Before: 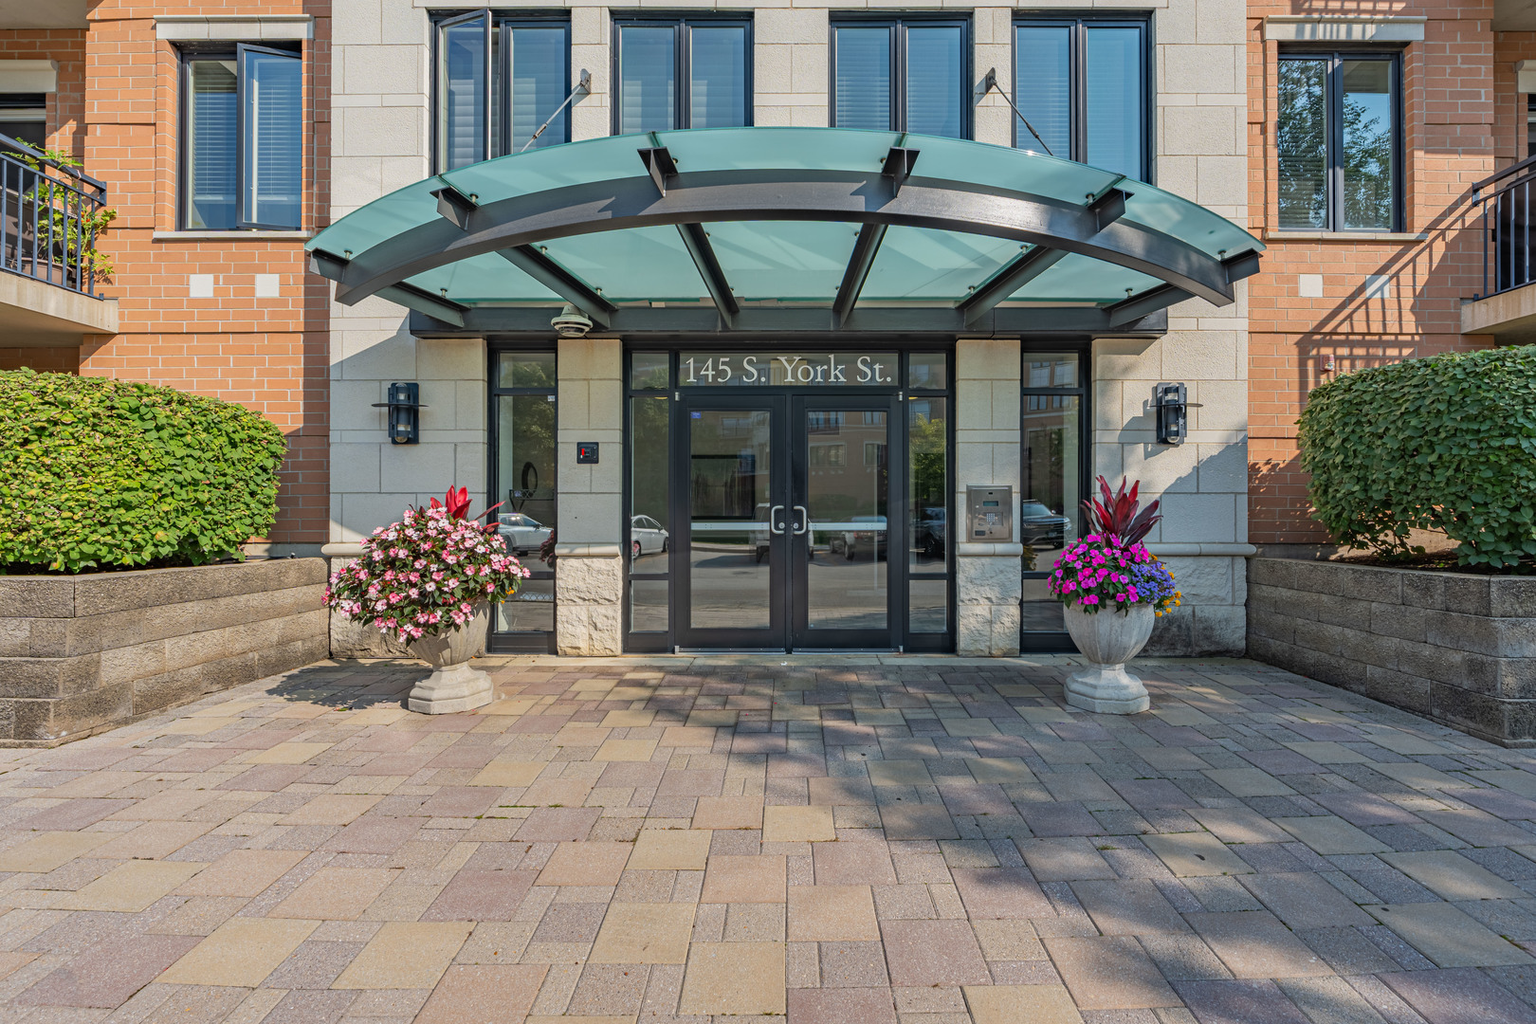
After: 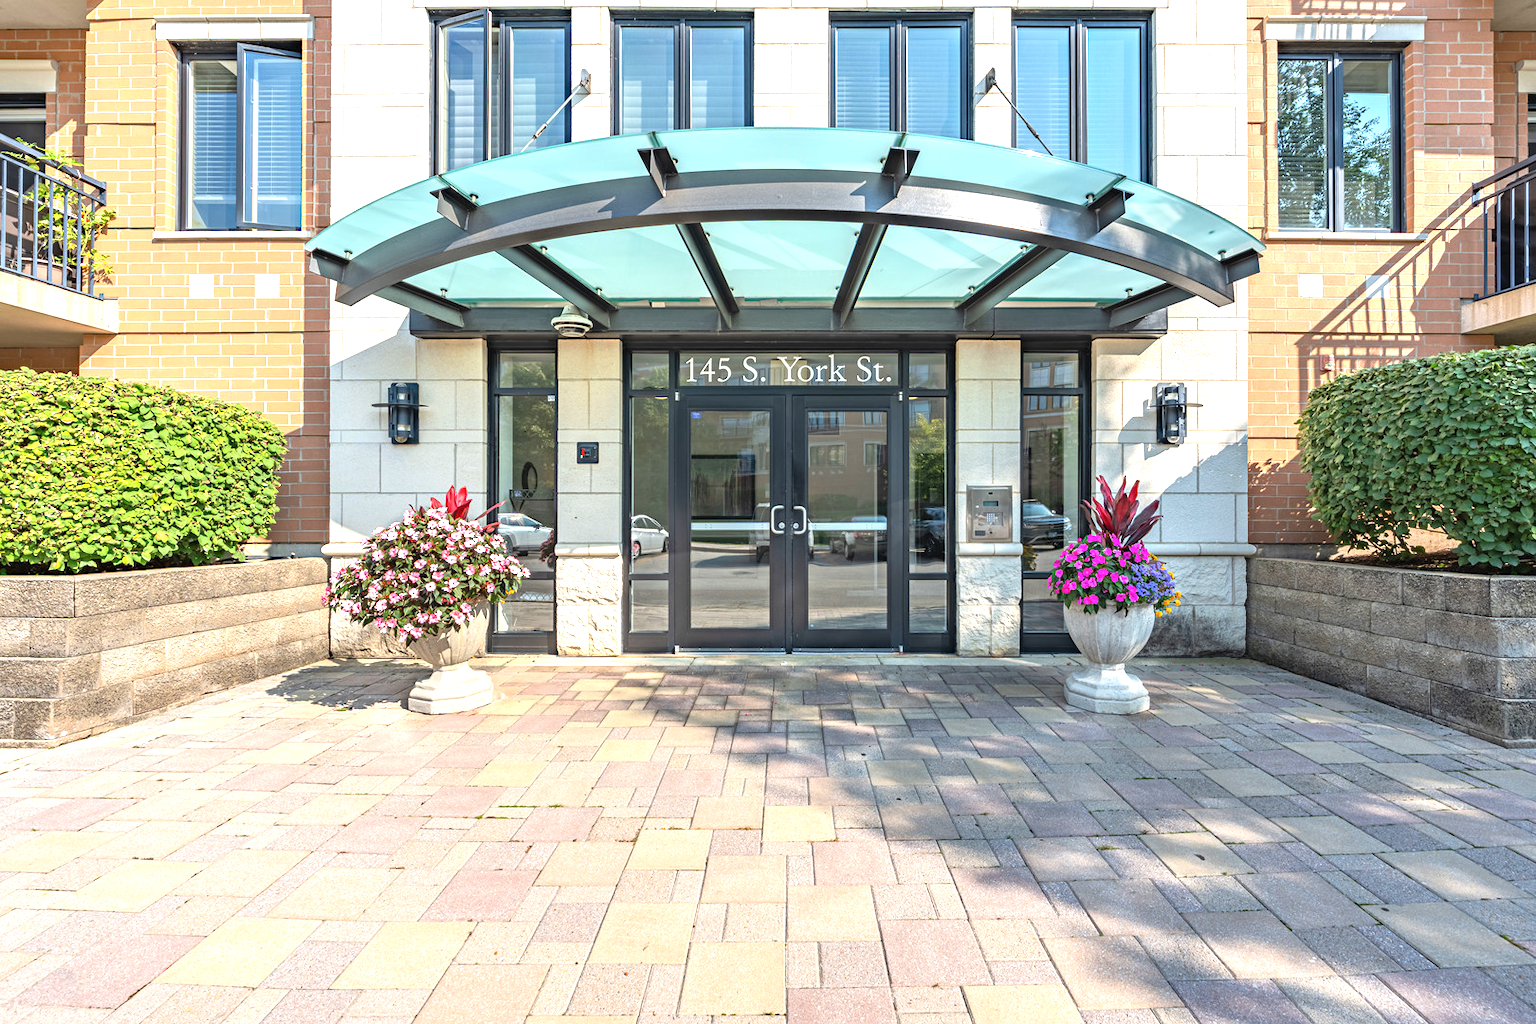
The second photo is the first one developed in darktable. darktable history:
shadows and highlights: shadows -12.8, white point adjustment 3.9, highlights 28.29
exposure: black level correction 0, exposure 1.105 EV, compensate highlight preservation false
